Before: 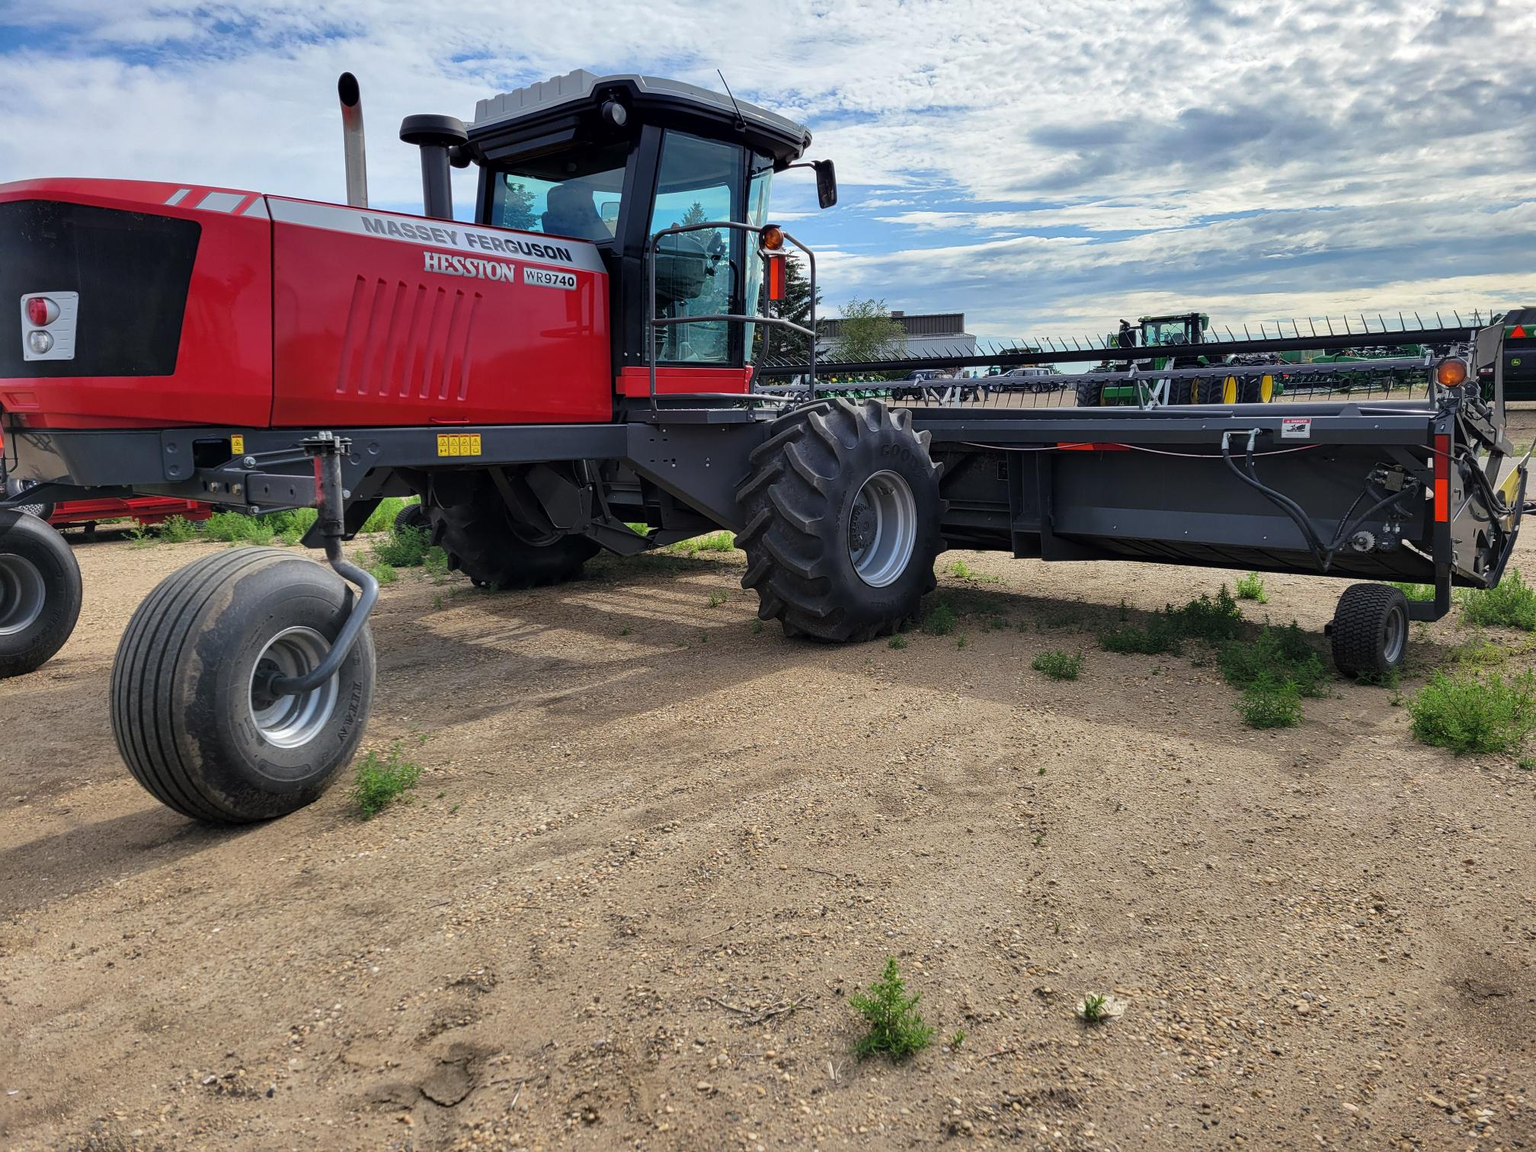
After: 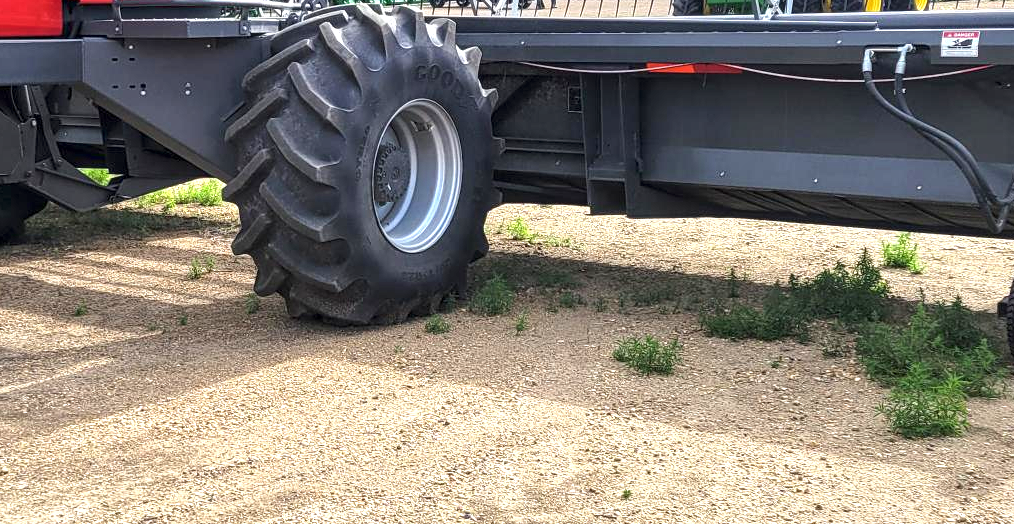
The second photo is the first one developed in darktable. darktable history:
exposure: black level correction 0, exposure 1.277 EV, compensate highlight preservation false
local contrast: on, module defaults
crop: left 36.783%, top 34.303%, right 12.918%, bottom 31.023%
